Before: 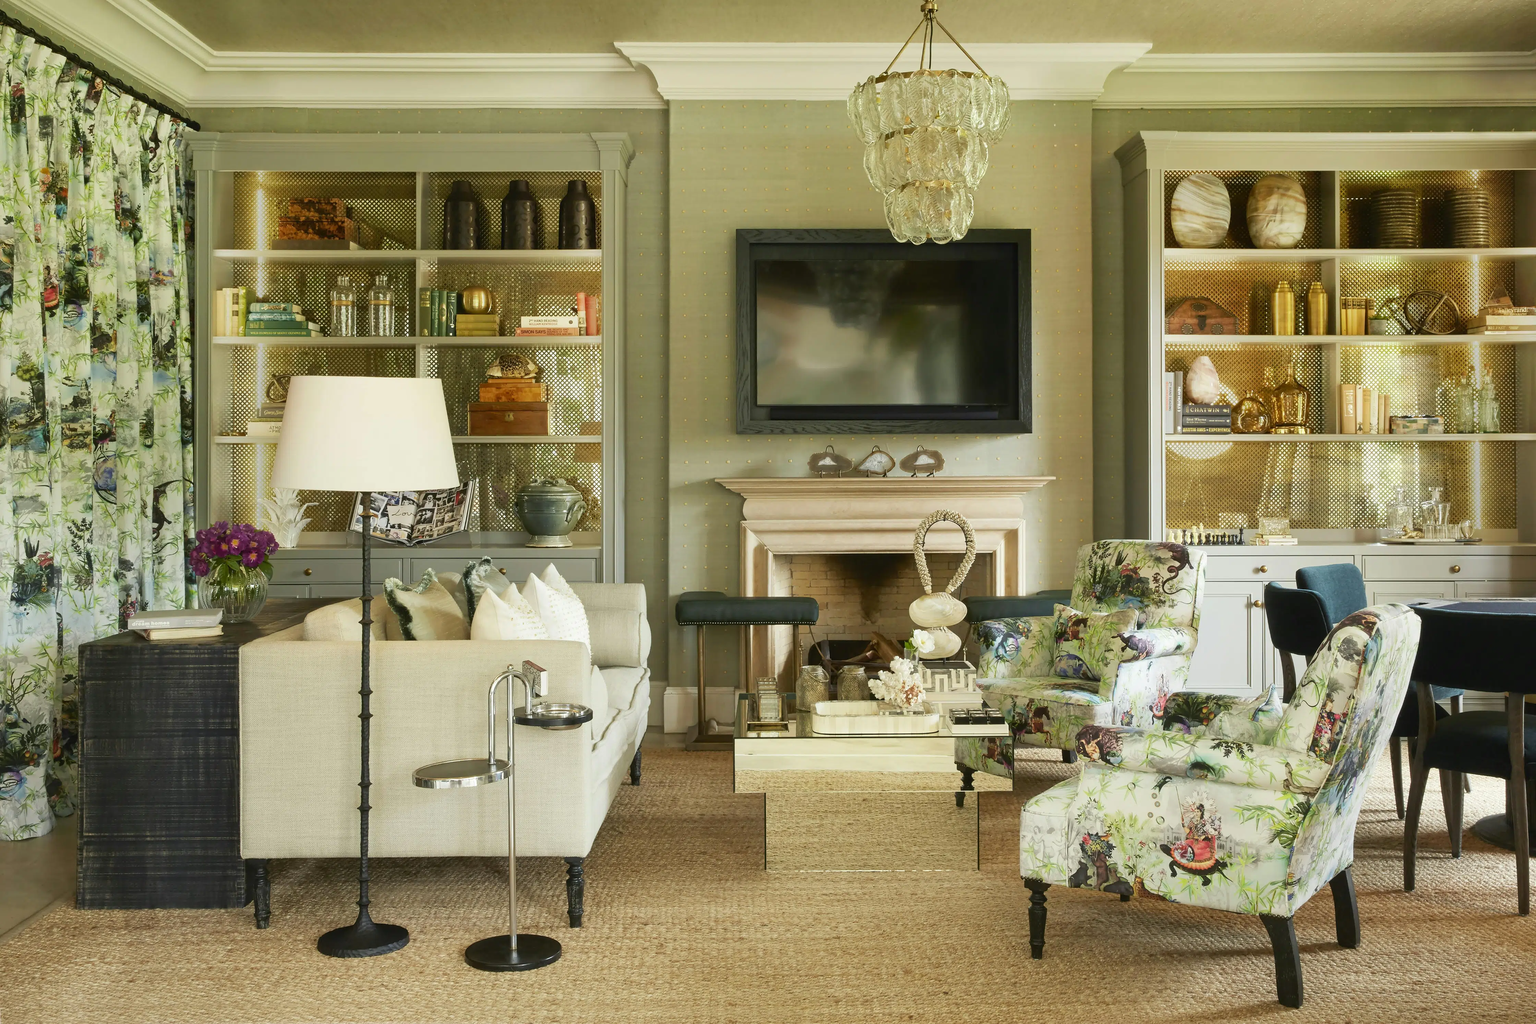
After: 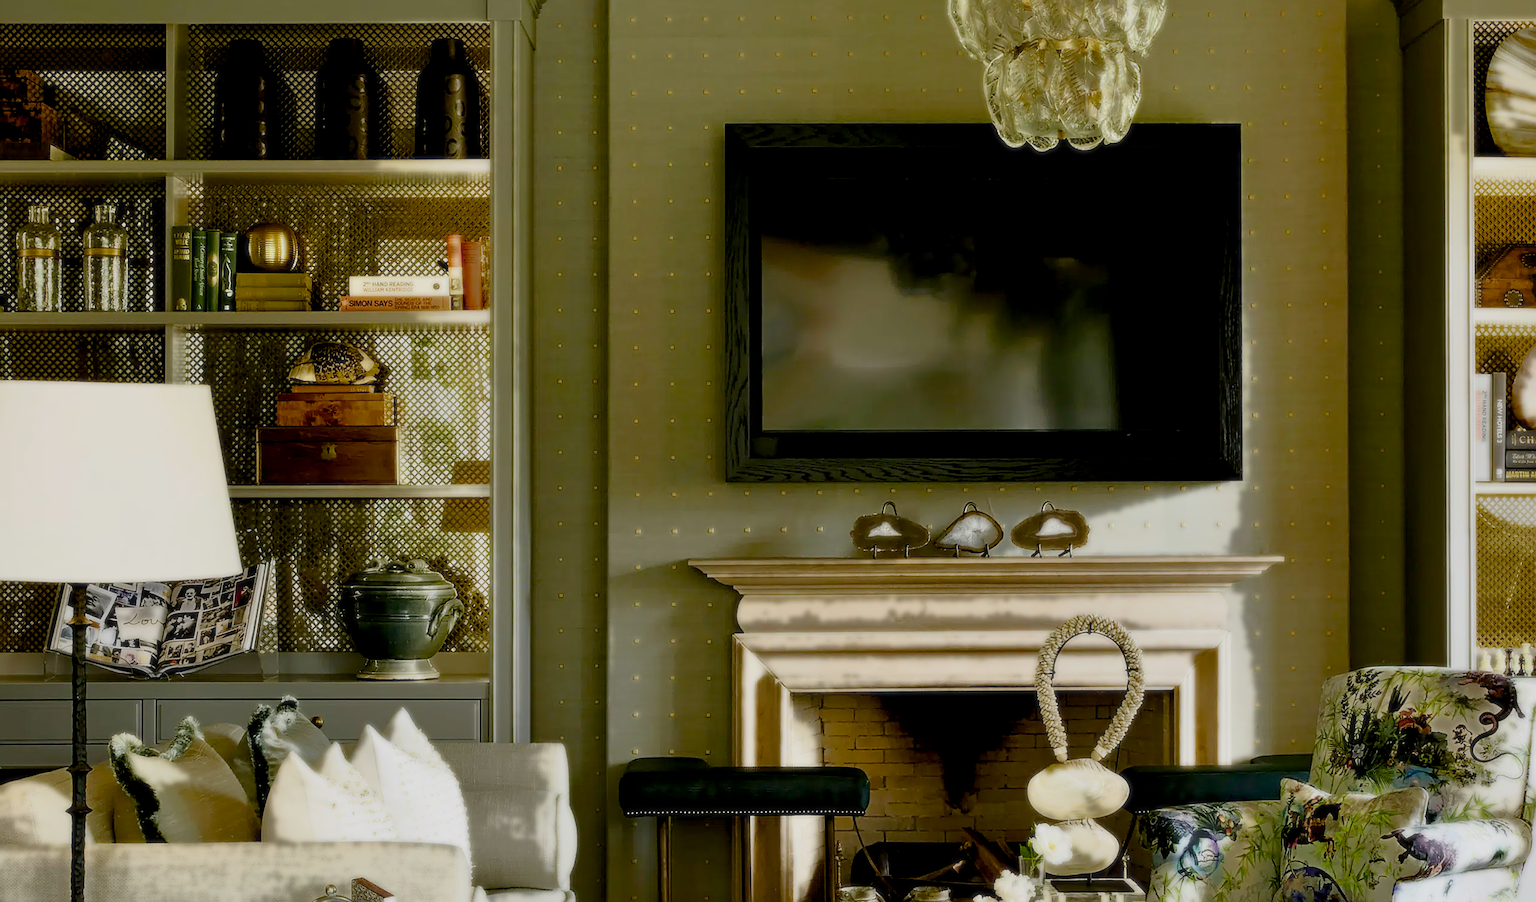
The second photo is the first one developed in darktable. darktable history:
white balance: red 1.009, blue 1.027
sharpen: on, module defaults
shadows and highlights: shadows 25, highlights -25
color balance rgb: perceptual saturation grading › global saturation 20%, perceptual saturation grading › highlights -25%, perceptual saturation grading › shadows 50%, global vibrance -25%
crop: left 20.932%, top 15.471%, right 21.848%, bottom 34.081%
bloom: size 0%, threshold 54.82%, strength 8.31%
tone equalizer: -8 EV -2 EV, -7 EV -2 EV, -6 EV -2 EV, -5 EV -2 EV, -4 EV -2 EV, -3 EV -2 EV, -2 EV -2 EV, -1 EV -1.63 EV, +0 EV -2 EV
exposure: black level correction 0.04, exposure 0.5 EV, compensate highlight preservation false
